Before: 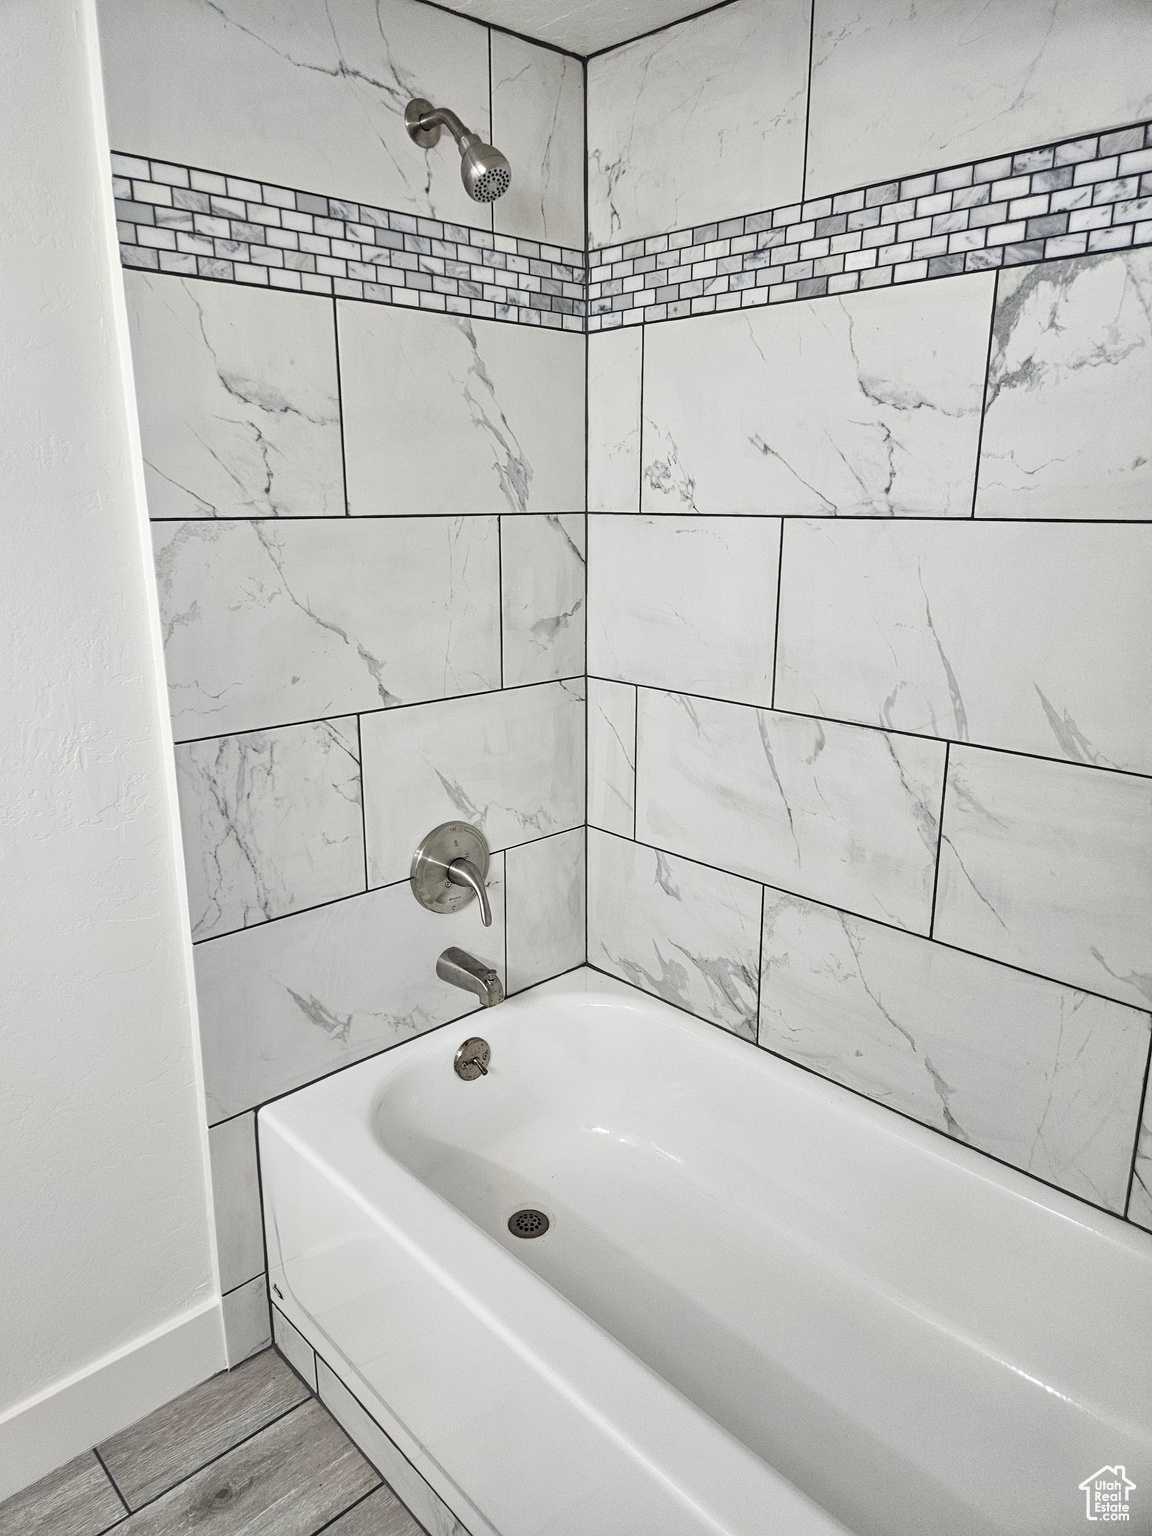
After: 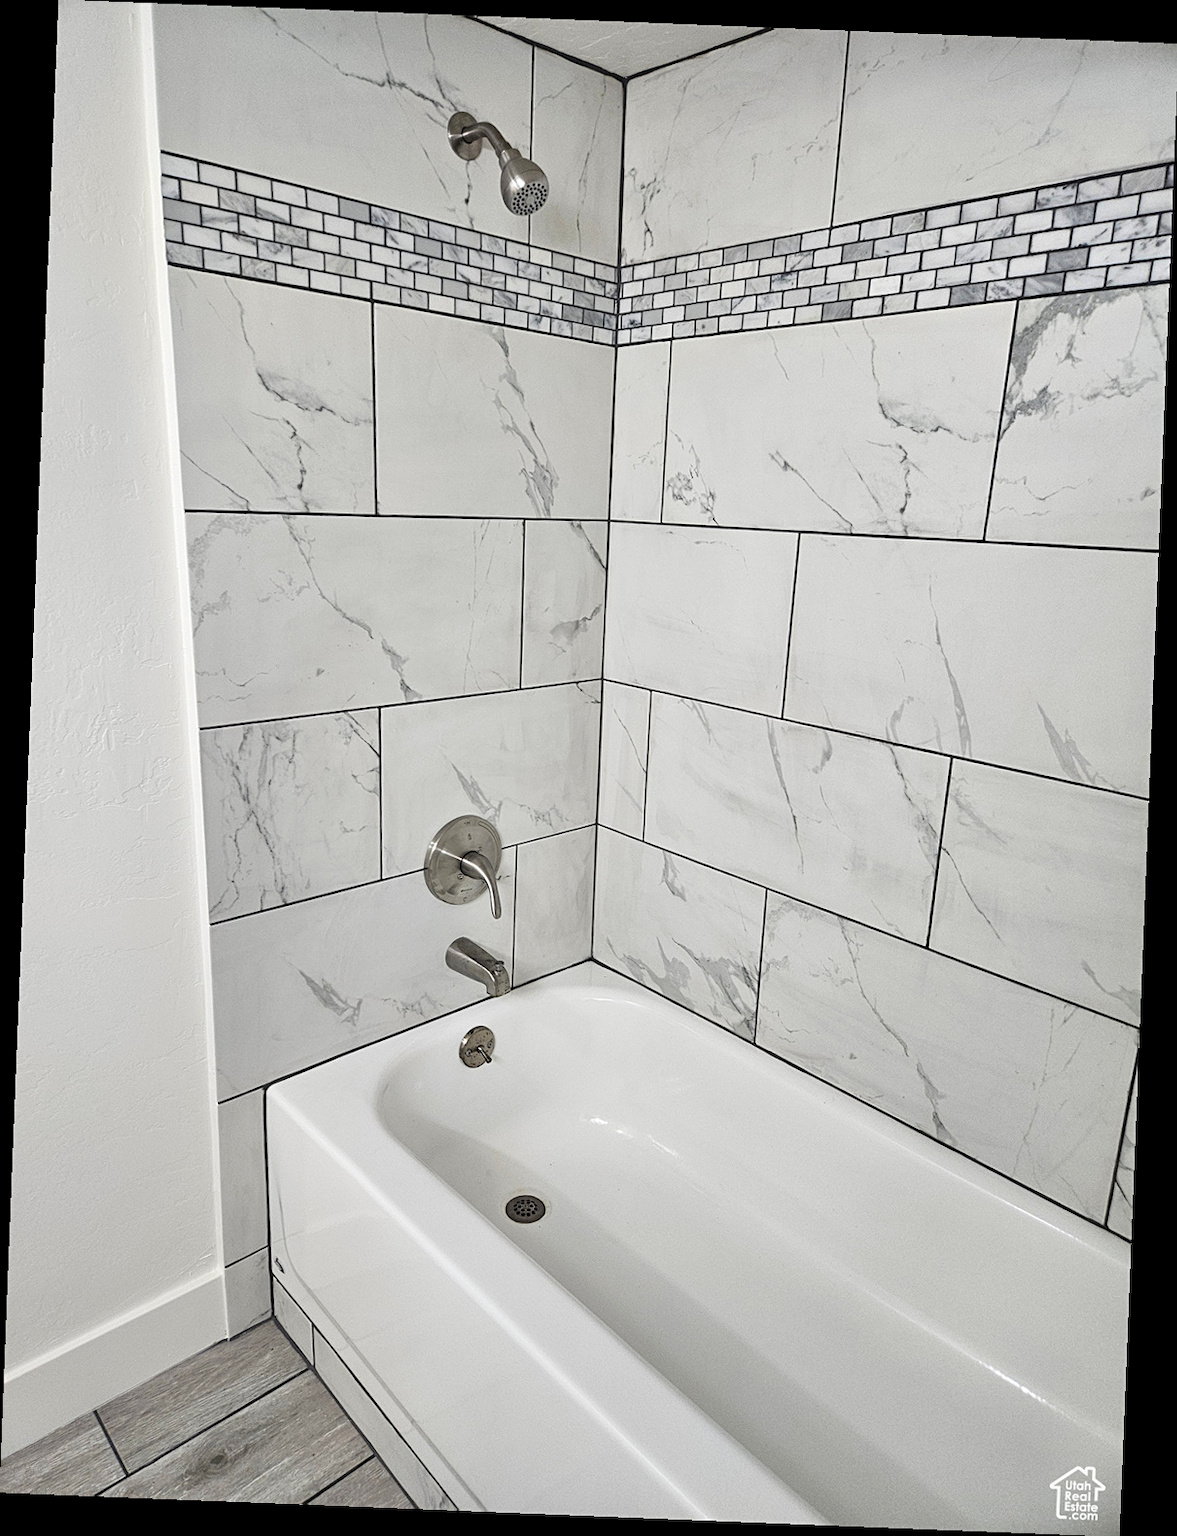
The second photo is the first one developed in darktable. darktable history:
sharpen: amount 0.2
color balance rgb: on, module defaults
rotate and perspective: rotation 2.27°, automatic cropping off
